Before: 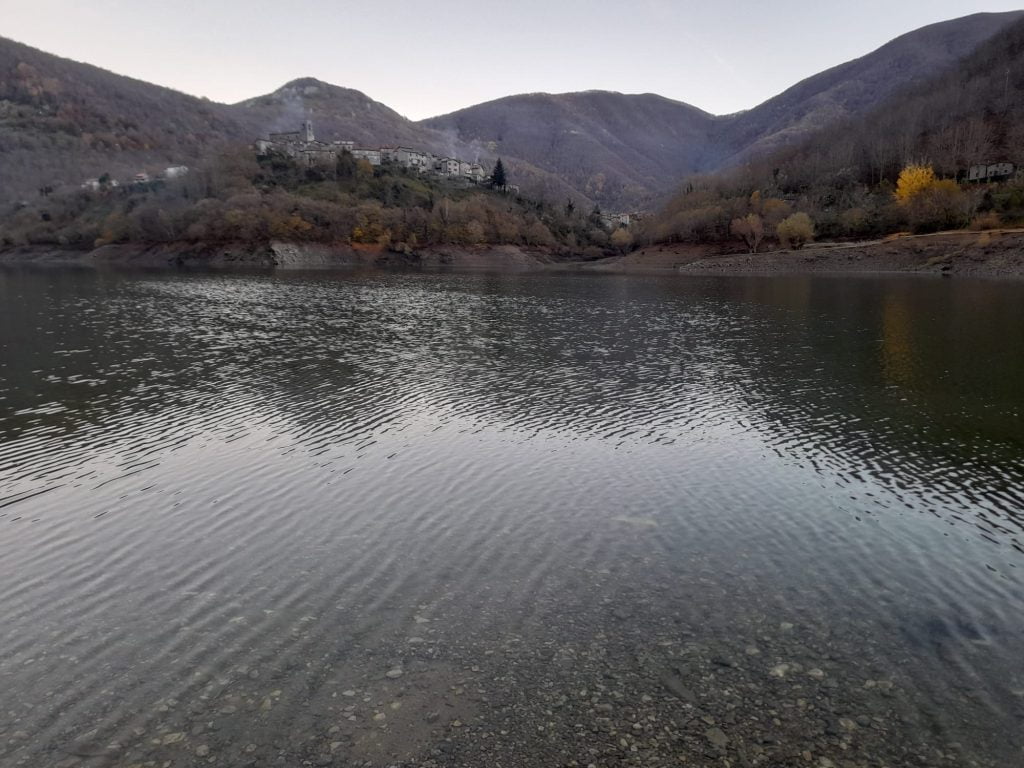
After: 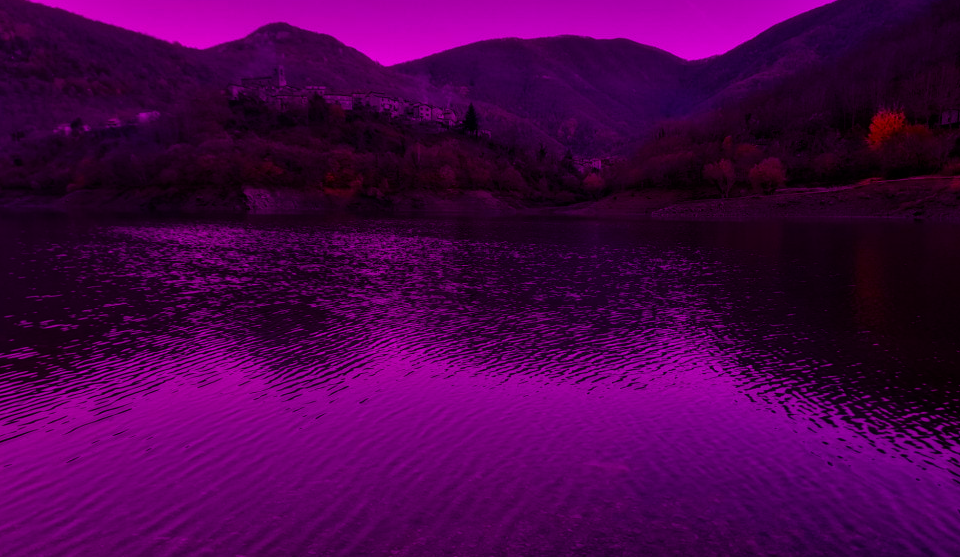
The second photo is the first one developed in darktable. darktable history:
shadows and highlights: soften with gaussian
white balance: red 1, blue 1
exposure: exposure -2.002 EV, compensate highlight preservation false
crop: left 2.737%, top 7.287%, right 3.421%, bottom 20.179%
color balance: mode lift, gamma, gain (sRGB), lift [1, 1, 0.101, 1]
color correction: highlights a* 3.84, highlights b* 5.07
color balance rgb: linear chroma grading › global chroma 8.12%, perceptual saturation grading › global saturation 9.07%, perceptual saturation grading › highlights -13.84%, perceptual saturation grading › mid-tones 14.88%, perceptual saturation grading › shadows 22.8%, perceptual brilliance grading › highlights 2.61%, global vibrance 12.07%
